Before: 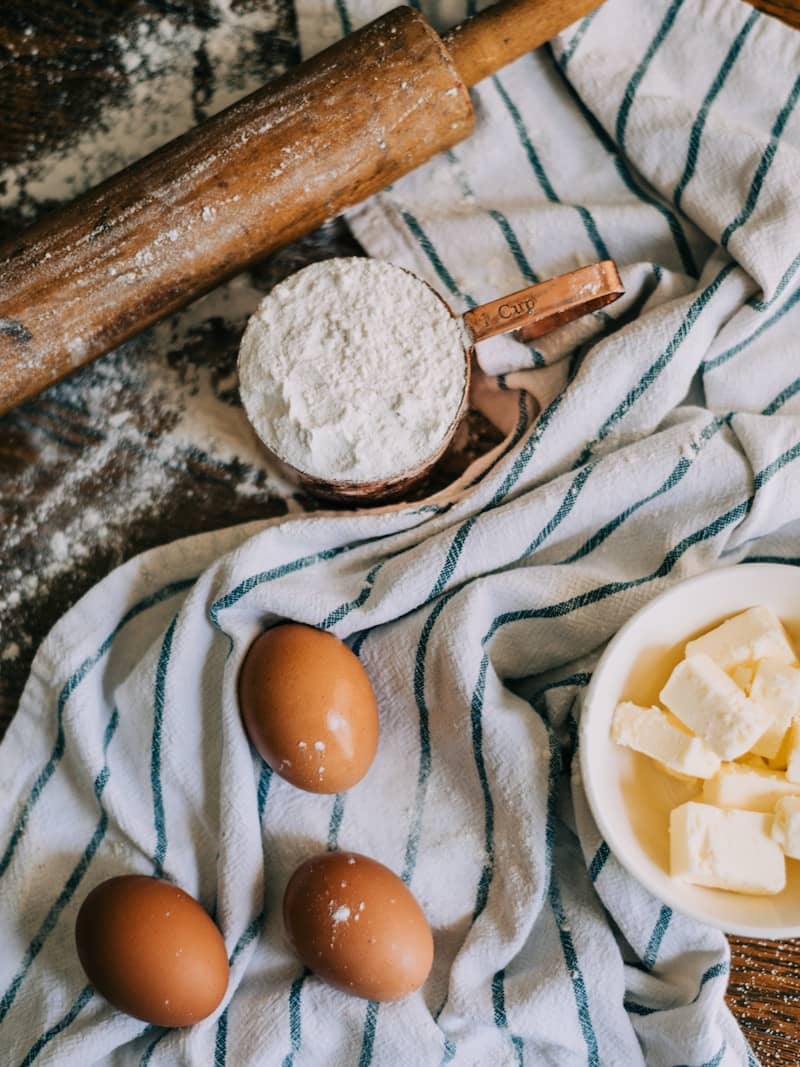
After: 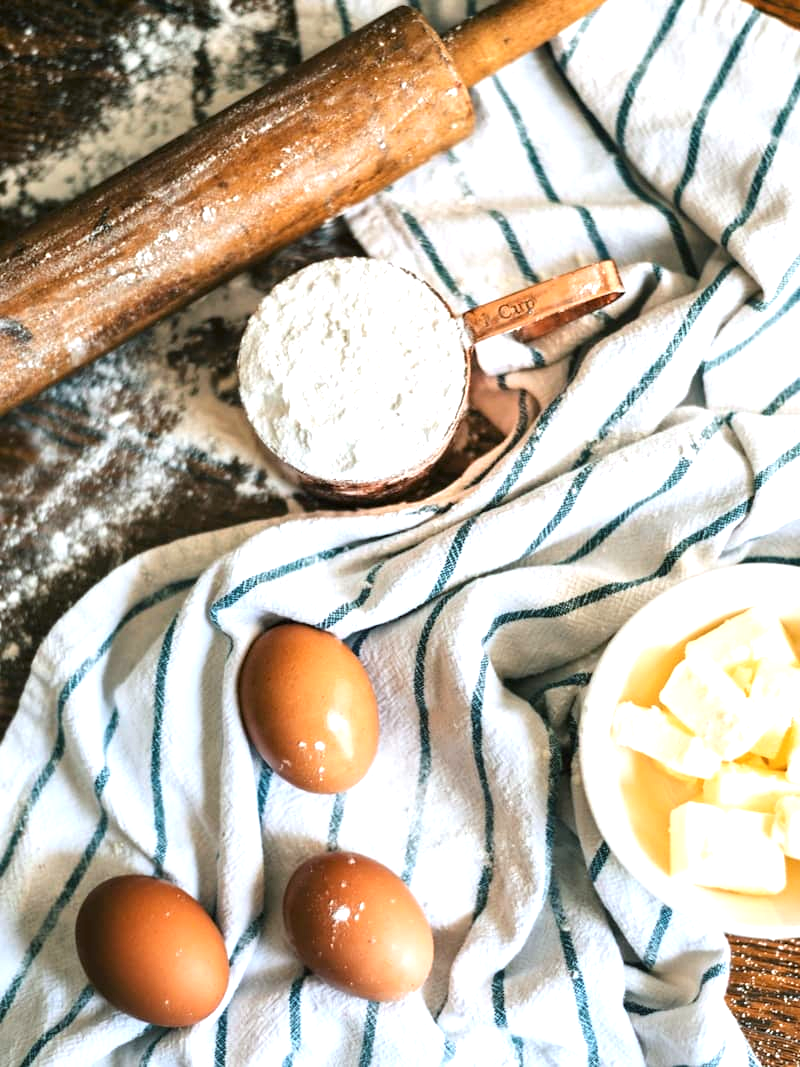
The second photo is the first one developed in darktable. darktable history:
color correction: highlights a* -2.74, highlights b* -2.4, shadows a* 2.12, shadows b* 2.79
exposure: black level correction 0, exposure 1.102 EV, compensate highlight preservation false
